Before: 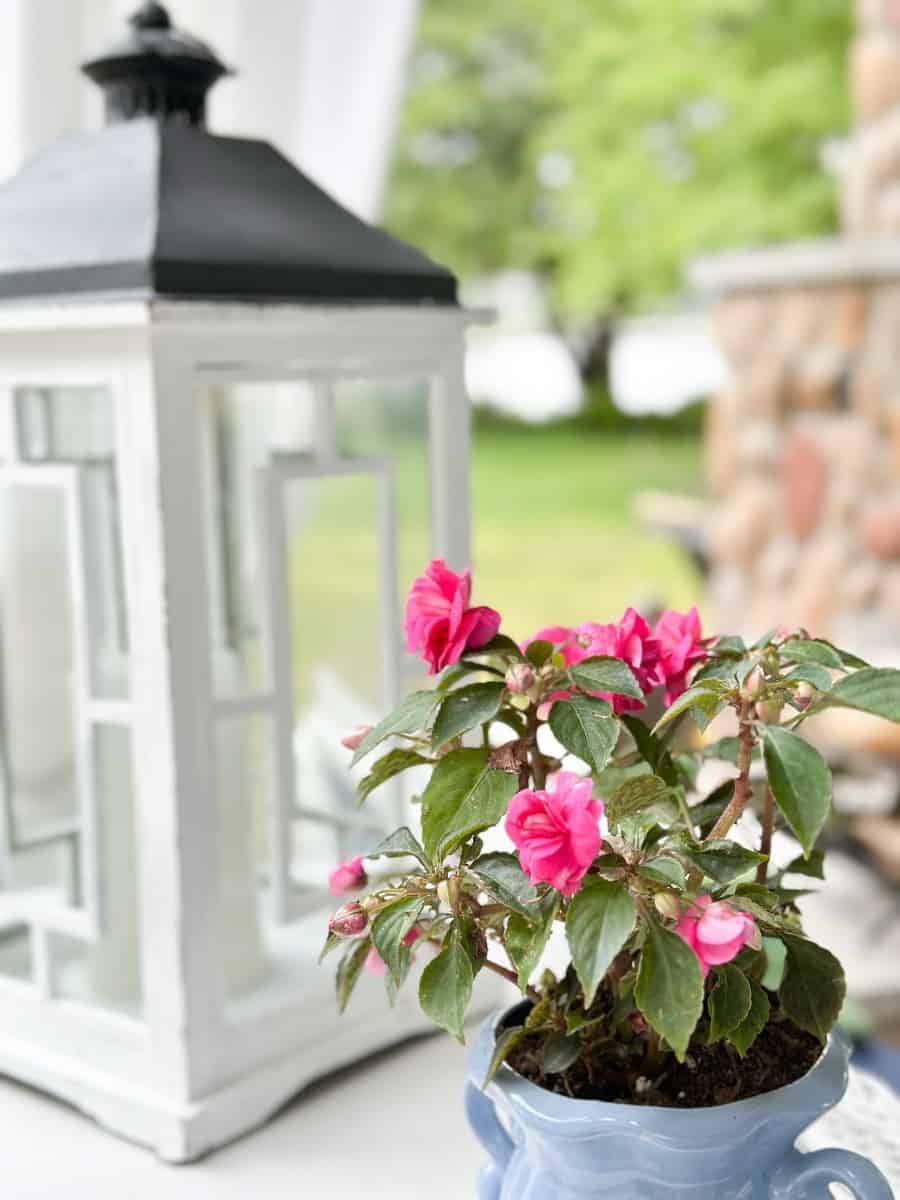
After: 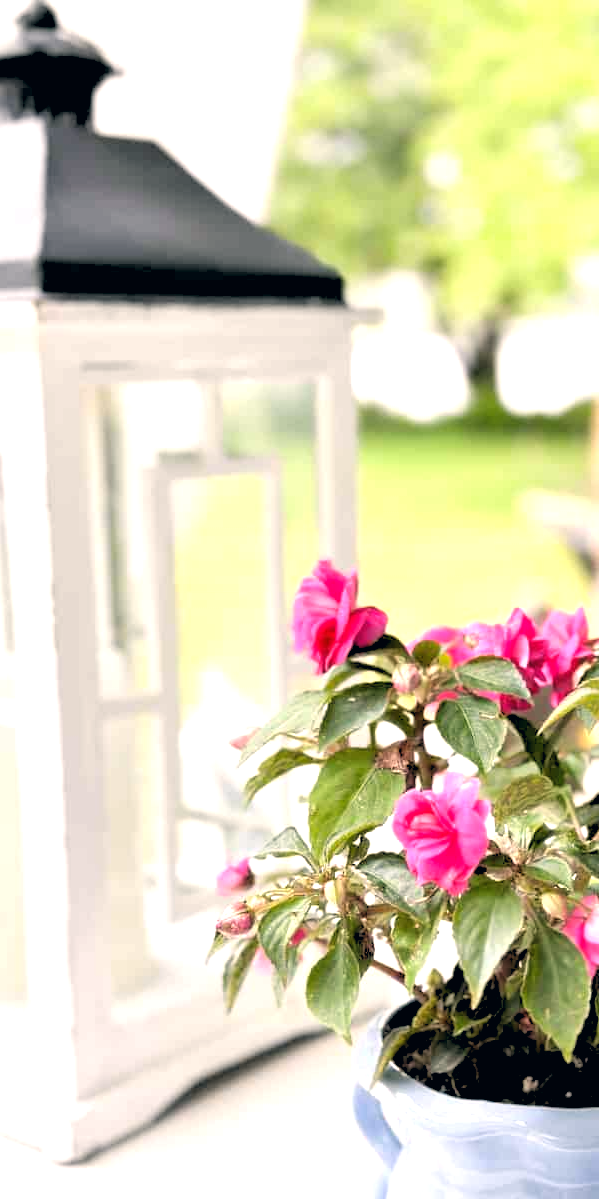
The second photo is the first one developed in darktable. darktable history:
rgb levels: levels [[0.029, 0.461, 0.922], [0, 0.5, 1], [0, 0.5, 1]]
crop and rotate: left 12.648%, right 20.685%
exposure: exposure 0.64 EV, compensate highlight preservation false
white balance: emerald 1
color correction: highlights a* 5.38, highlights b* 5.3, shadows a* -4.26, shadows b* -5.11
